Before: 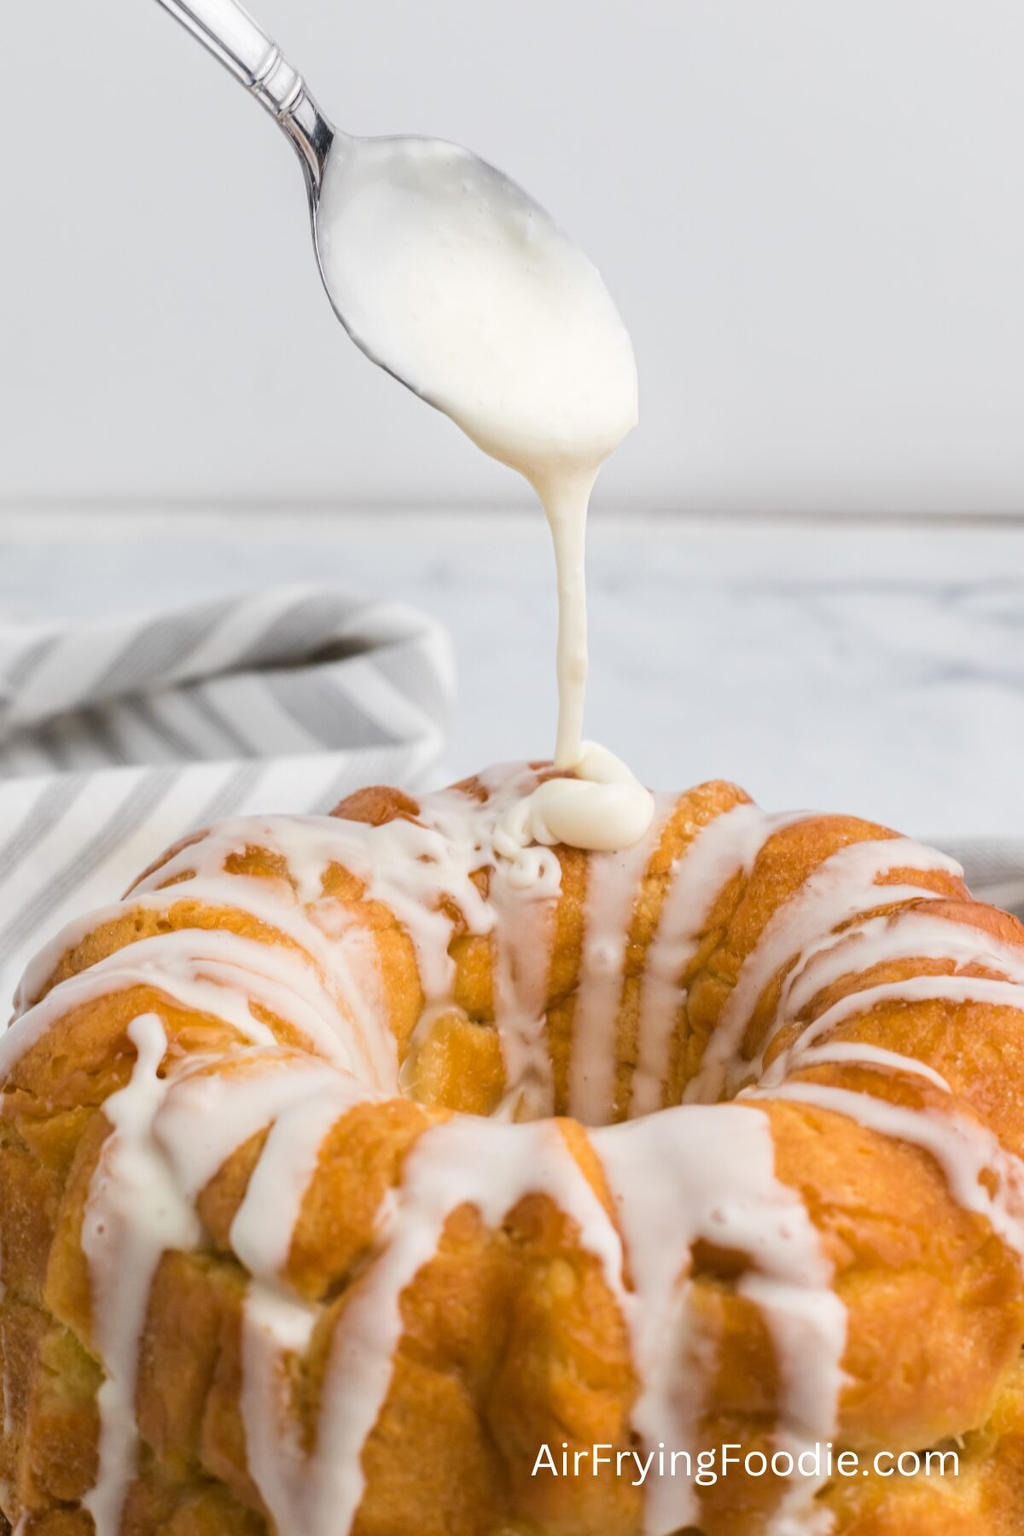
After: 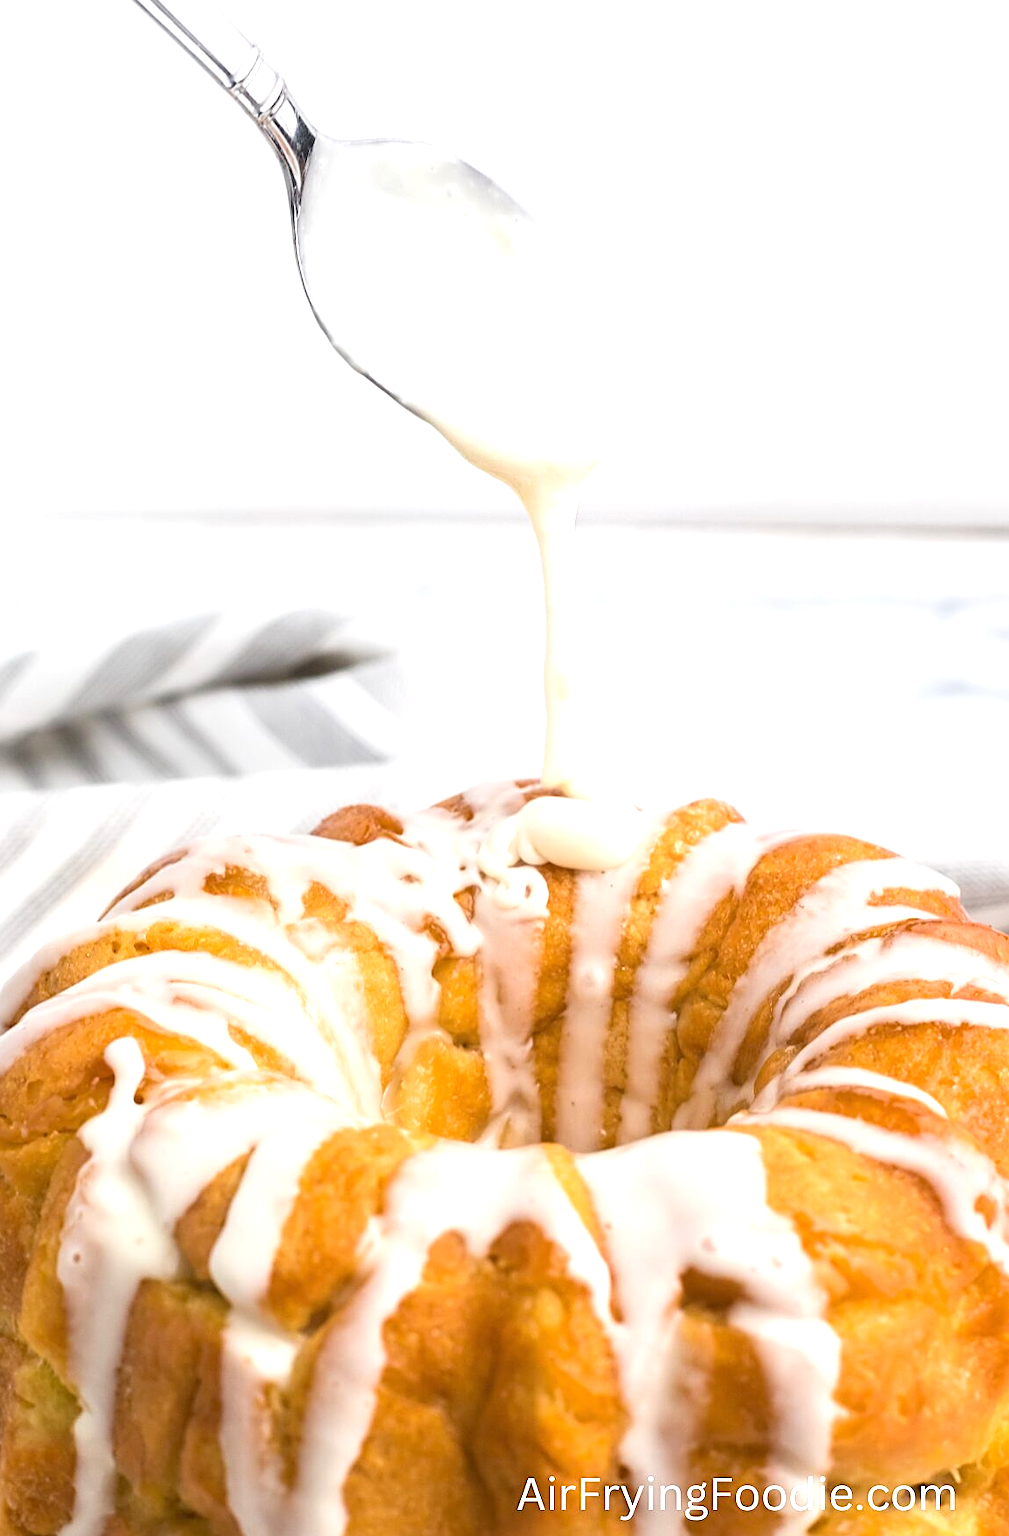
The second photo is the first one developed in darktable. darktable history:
crop and rotate: left 2.536%, right 1.107%, bottom 2.246%
exposure: exposure 0.722 EV, compensate highlight preservation false
sharpen: on, module defaults
